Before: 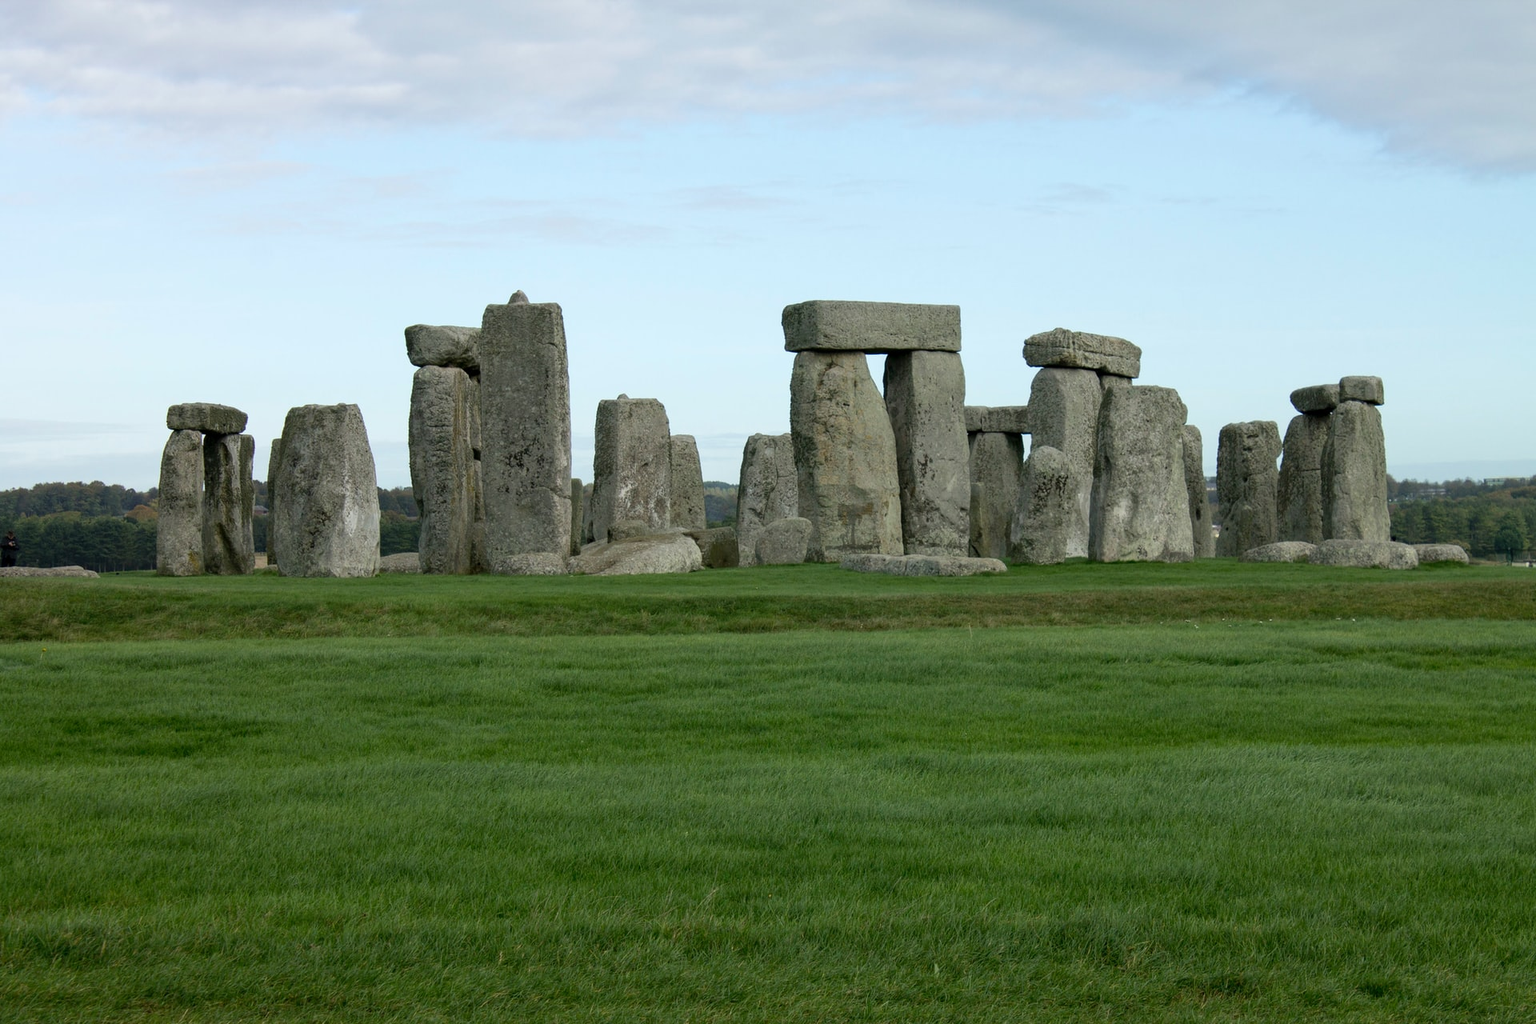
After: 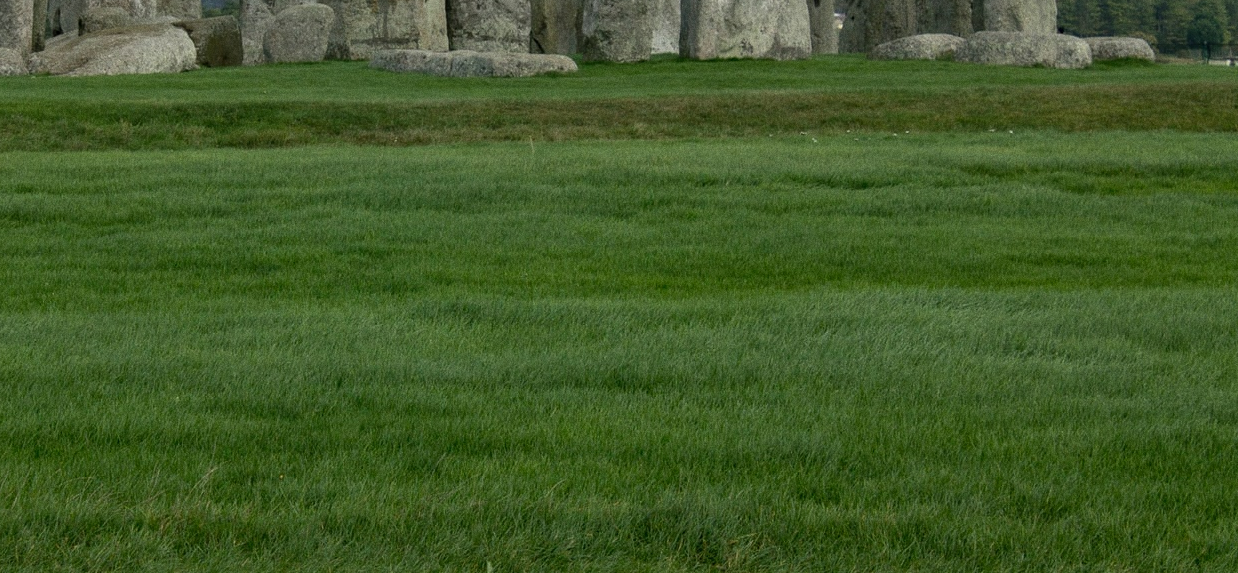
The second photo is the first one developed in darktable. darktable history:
crop and rotate: left 35.509%, top 50.238%, bottom 4.934%
grain: coarseness 0.09 ISO
color zones: curves: ch0 [(0.068, 0.464) (0.25, 0.5) (0.48, 0.508) (0.75, 0.536) (0.886, 0.476) (0.967, 0.456)]; ch1 [(0.066, 0.456) (0.25, 0.5) (0.616, 0.508) (0.746, 0.56) (0.934, 0.444)]
